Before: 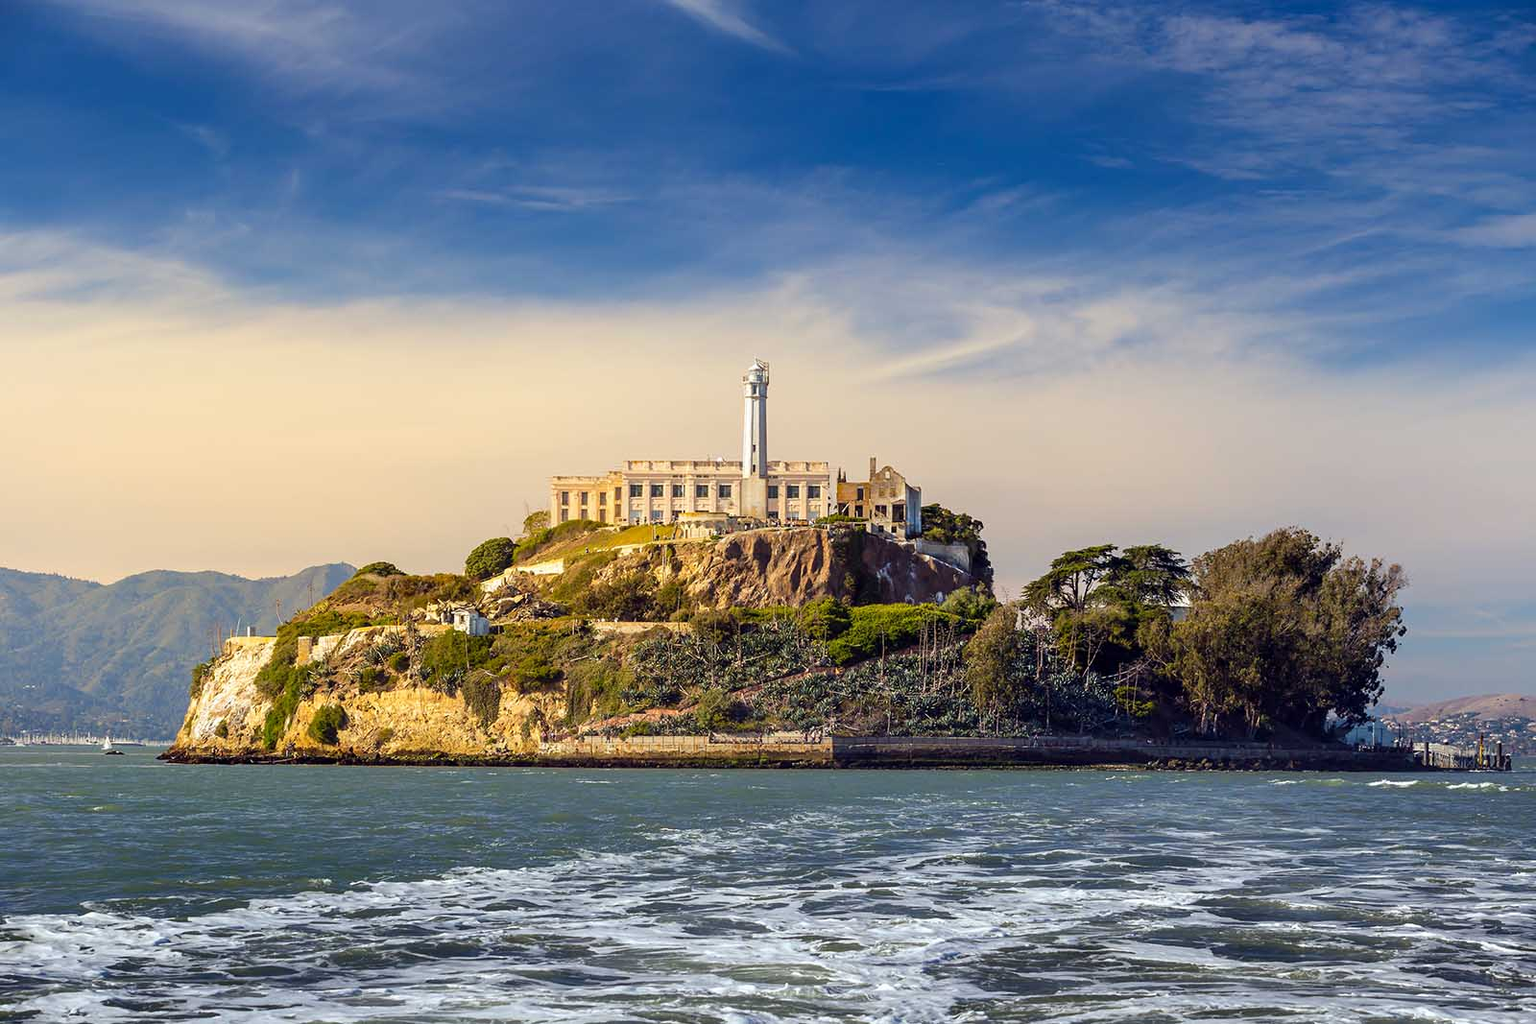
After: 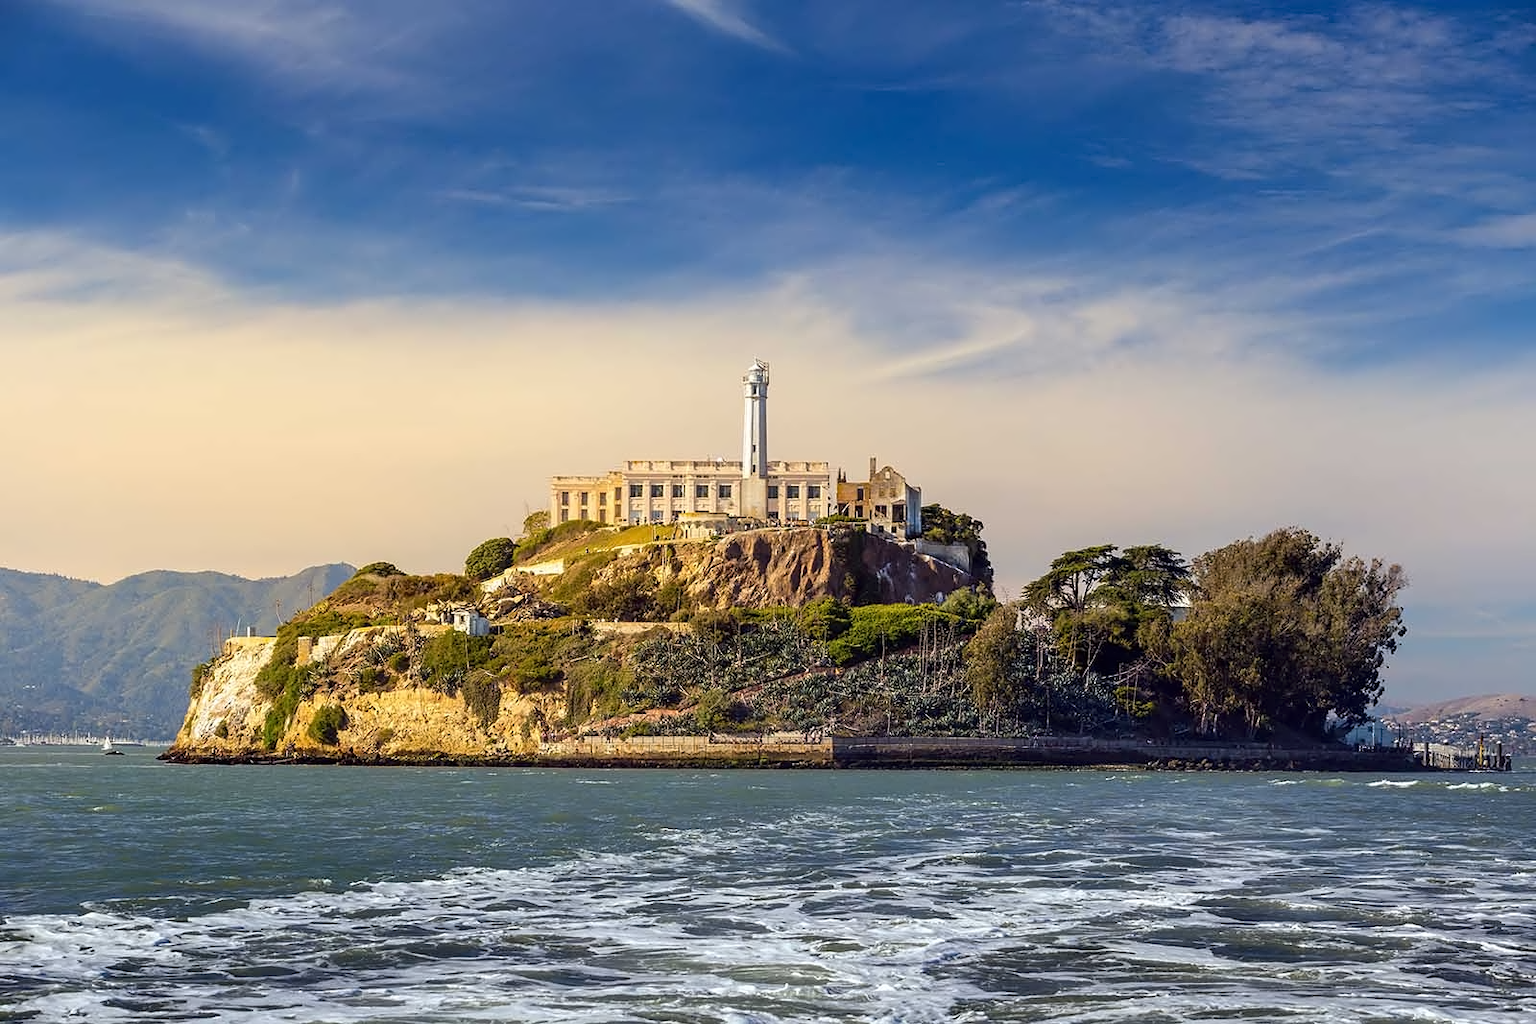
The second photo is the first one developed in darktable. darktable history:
contrast equalizer: y [[0.5 ×4, 0.524, 0.59], [0.5 ×6], [0.5 ×6], [0, 0, 0, 0.01, 0.045, 0.012], [0, 0, 0, 0.044, 0.195, 0.131]]
